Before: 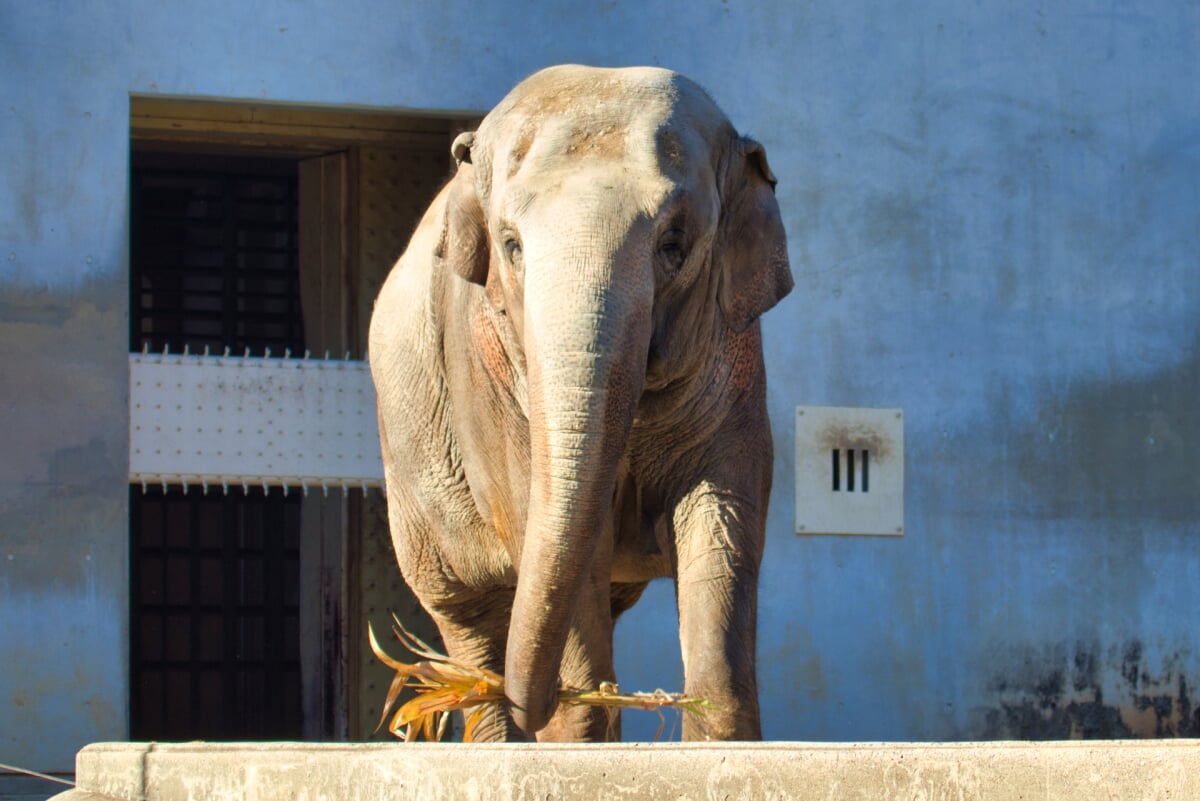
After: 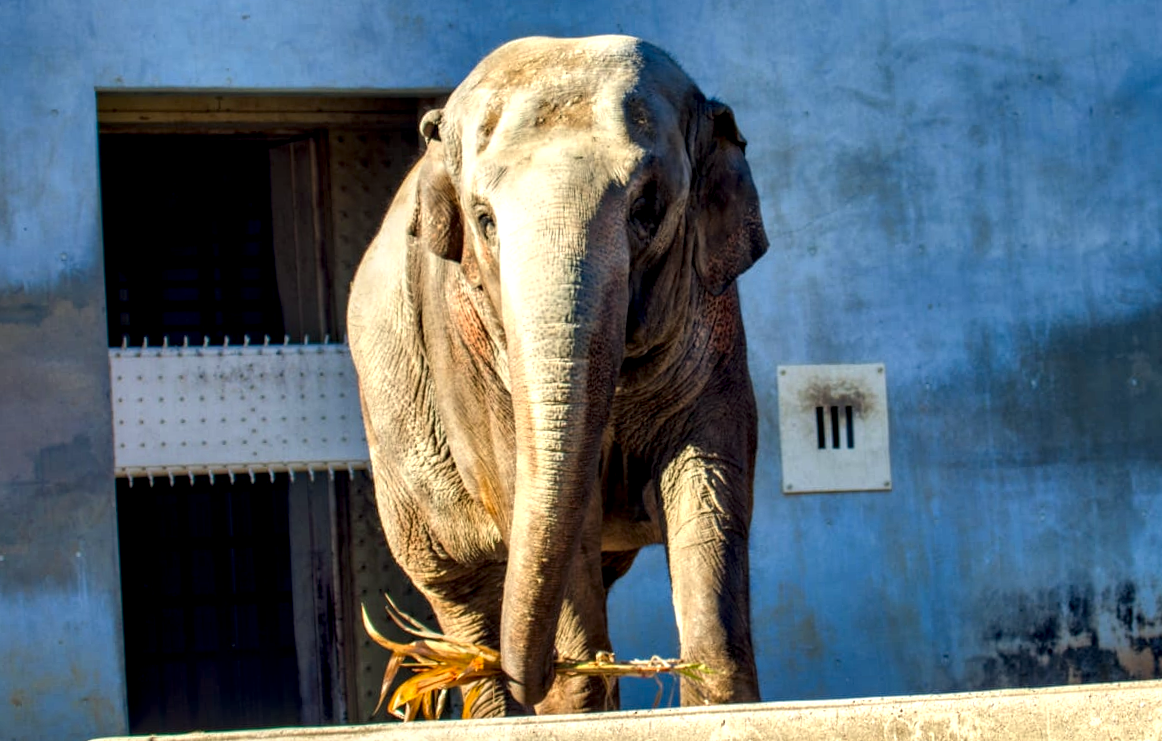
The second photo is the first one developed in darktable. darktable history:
local contrast: highlights 19%, detail 186%
contrast brightness saturation: contrast 0.03, brightness -0.04
color correction: highlights a* 0.207, highlights b* 2.7, shadows a* -0.874, shadows b* -4.78
rotate and perspective: rotation -3°, crop left 0.031, crop right 0.968, crop top 0.07, crop bottom 0.93
color contrast: green-magenta contrast 1.2, blue-yellow contrast 1.2
tone equalizer: on, module defaults
